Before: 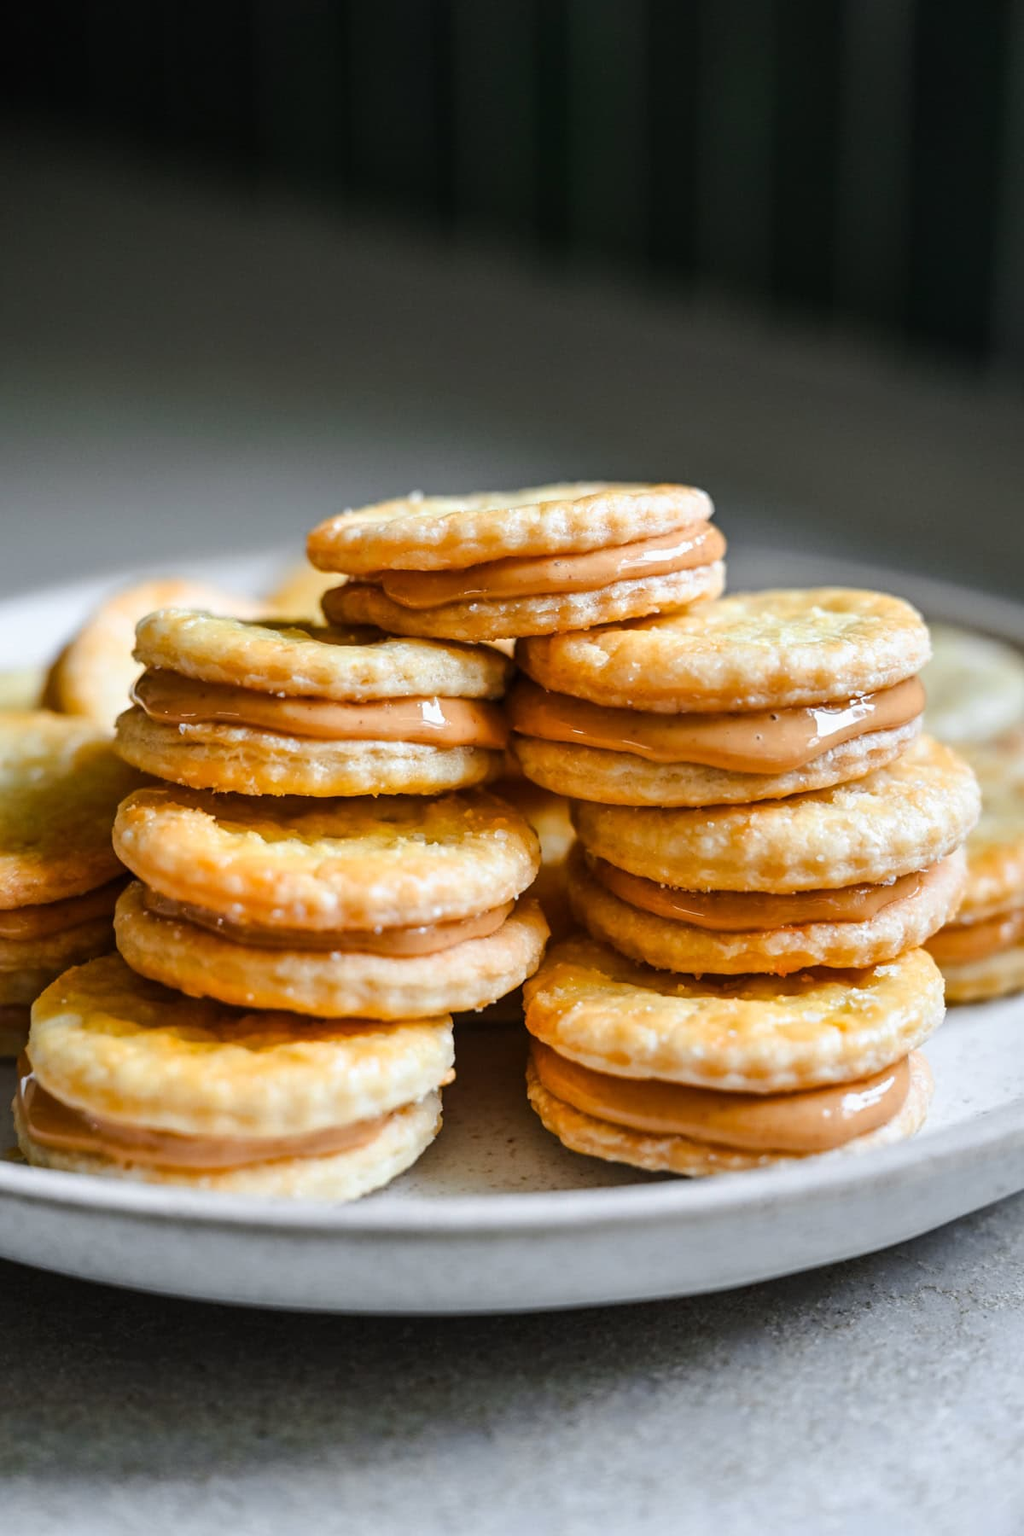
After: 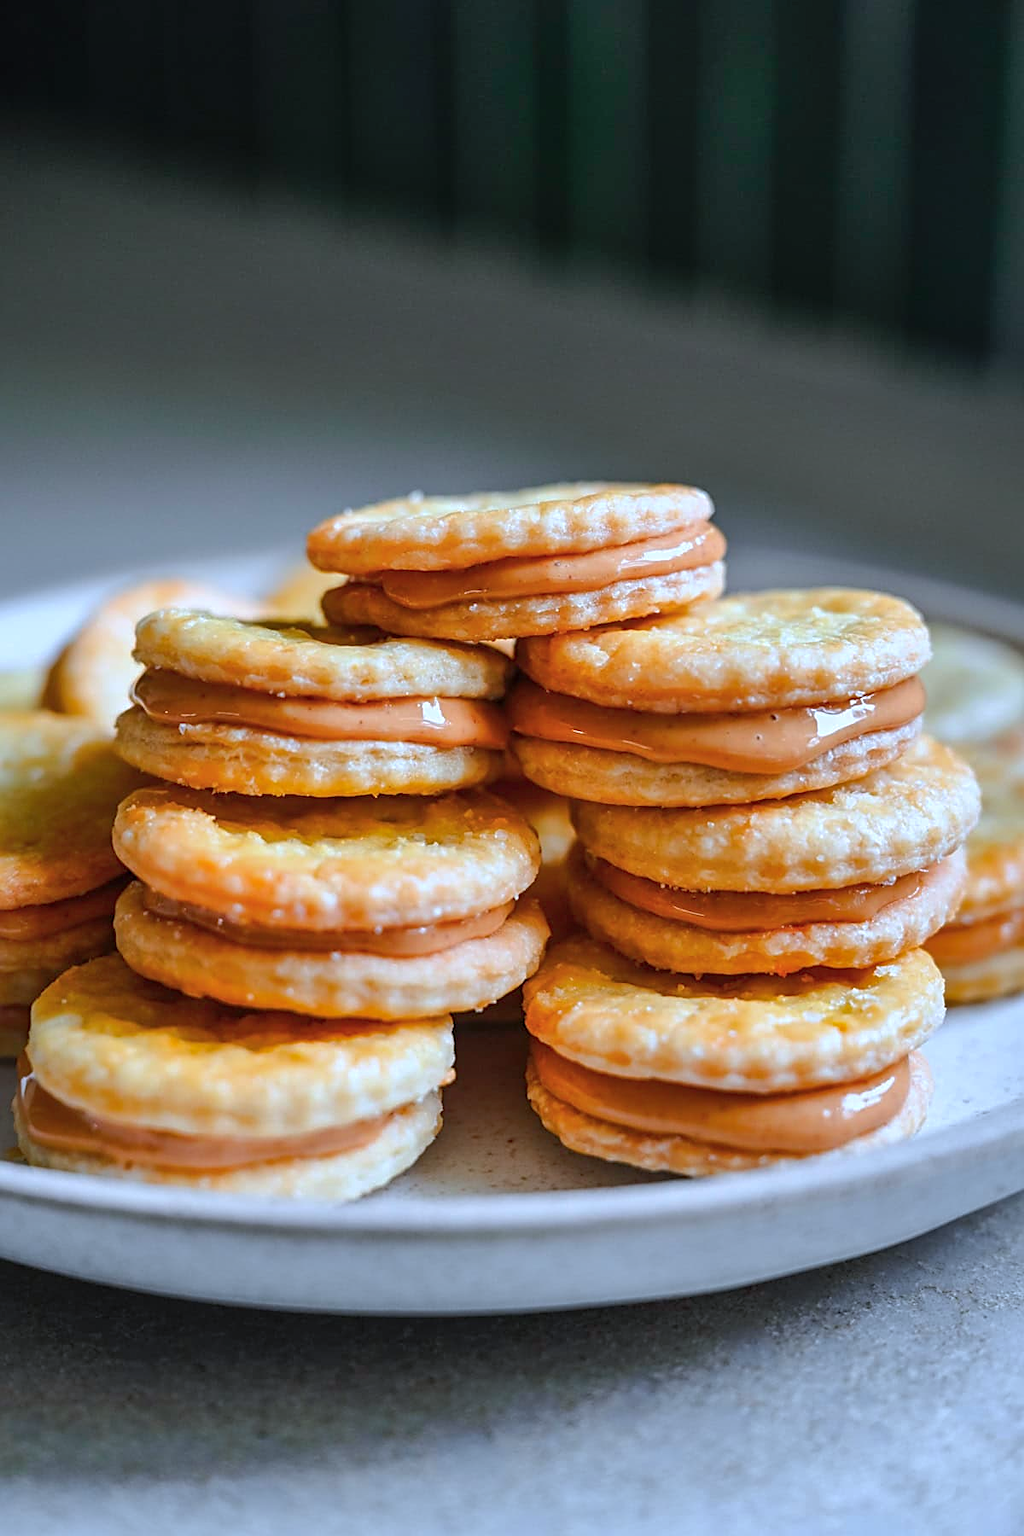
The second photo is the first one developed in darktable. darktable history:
shadows and highlights: on, module defaults
sharpen: on, module defaults
exposure: exposure -0.018 EV, compensate exposure bias true, compensate highlight preservation false
color calibration: output R [0.946, 0.065, -0.013, 0], output G [-0.246, 1.264, -0.017, 0], output B [0.046, -0.098, 1.05, 0], illuminant as shot in camera, x 0.37, y 0.382, temperature 4315.69 K
